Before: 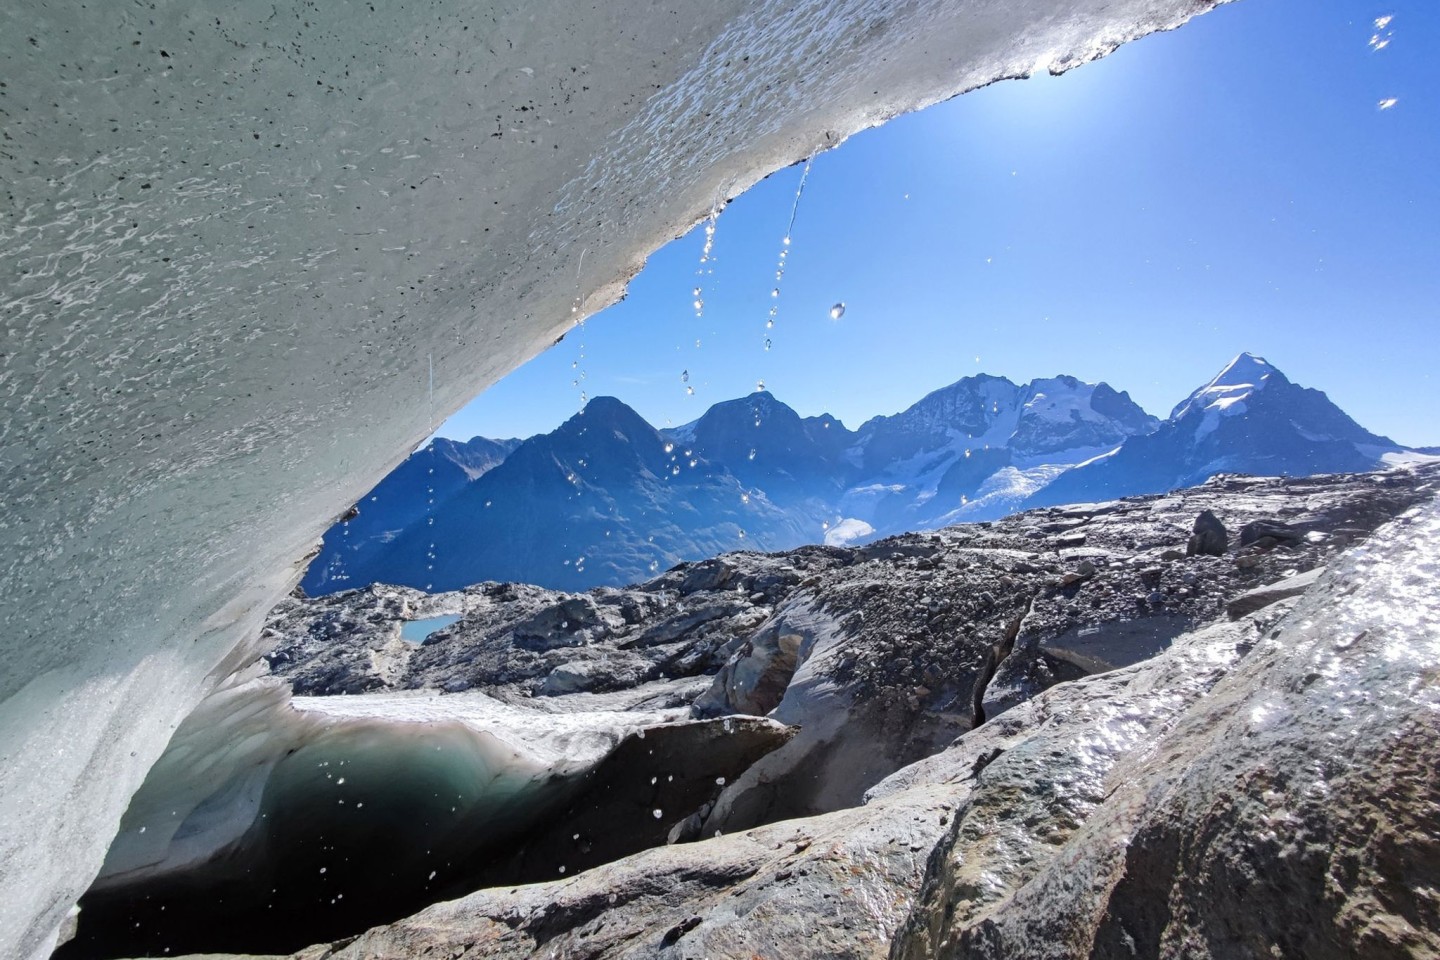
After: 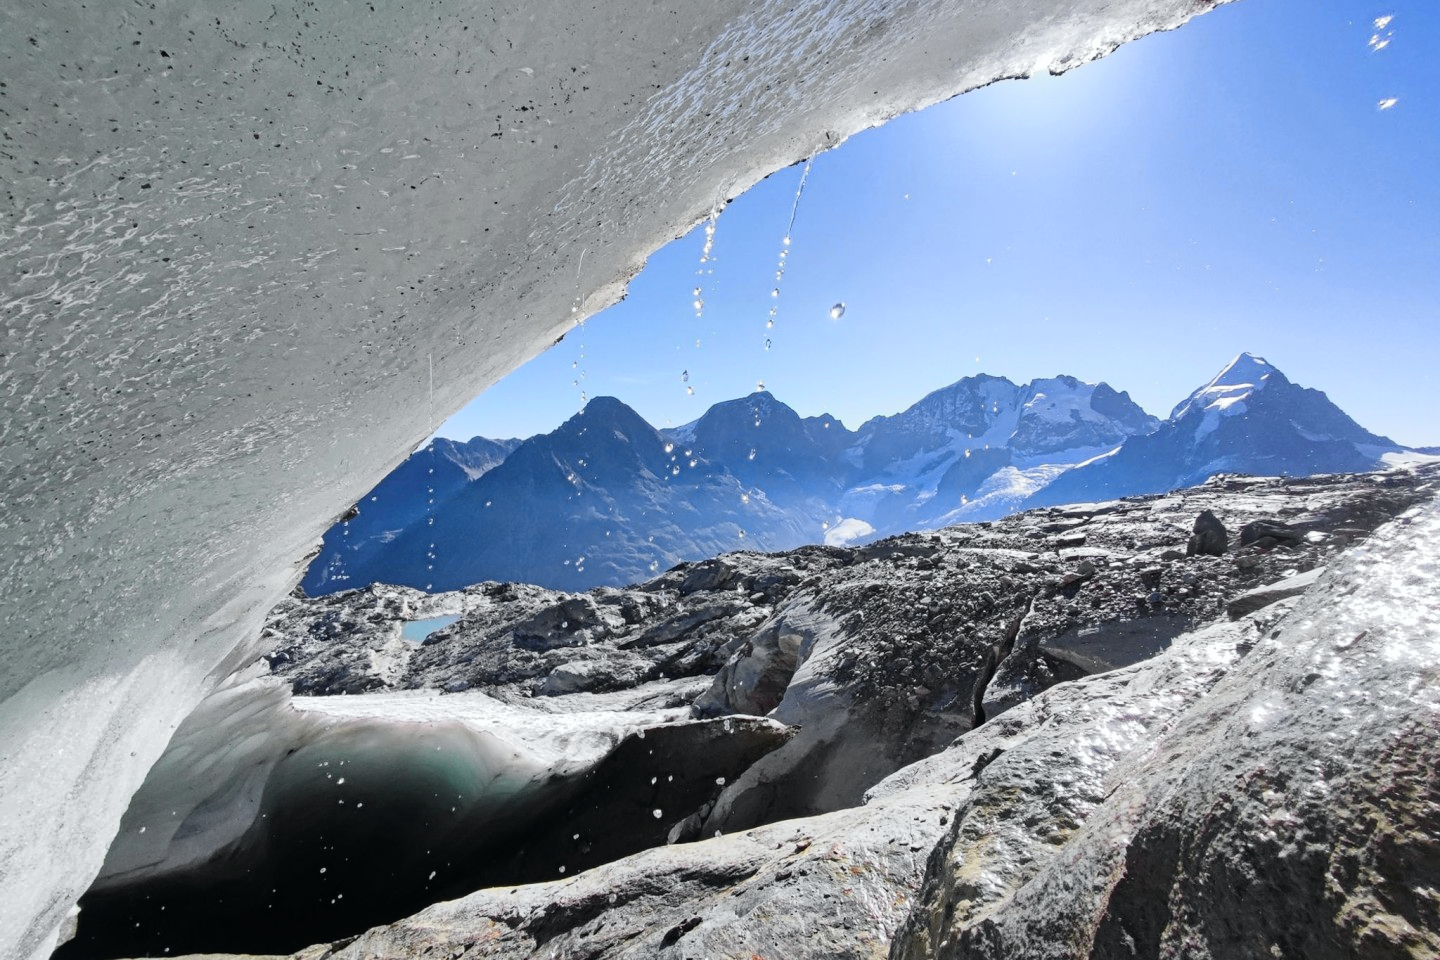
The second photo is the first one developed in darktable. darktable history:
tone curve: curves: ch0 [(0, 0.009) (0.037, 0.035) (0.131, 0.126) (0.275, 0.28) (0.476, 0.514) (0.617, 0.667) (0.704, 0.759) (0.813, 0.863) (0.911, 0.931) (0.997, 1)]; ch1 [(0, 0) (0.318, 0.271) (0.444, 0.438) (0.493, 0.496) (0.508, 0.5) (0.534, 0.535) (0.57, 0.582) (0.65, 0.664) (0.746, 0.764) (1, 1)]; ch2 [(0, 0) (0.246, 0.24) (0.36, 0.381) (0.415, 0.434) (0.476, 0.492) (0.502, 0.499) (0.522, 0.518) (0.533, 0.534) (0.586, 0.598) (0.634, 0.643) (0.706, 0.717) (0.853, 0.83) (1, 0.951)], color space Lab, independent channels, preserve colors none
